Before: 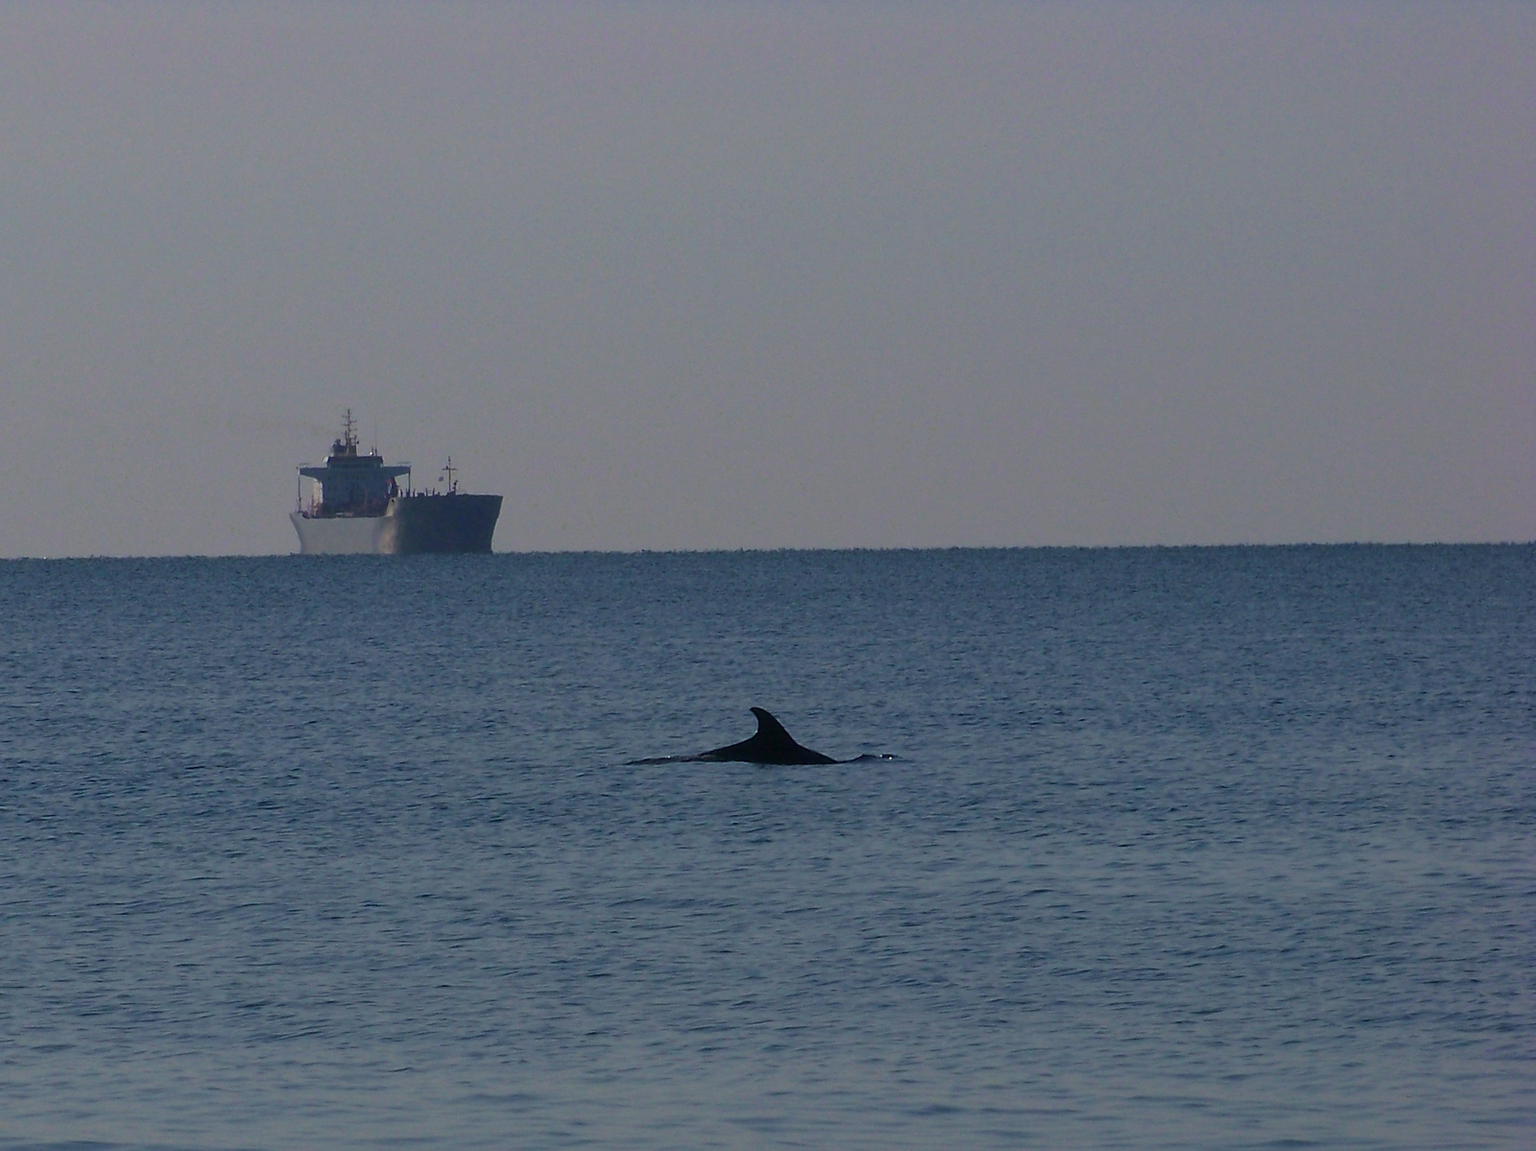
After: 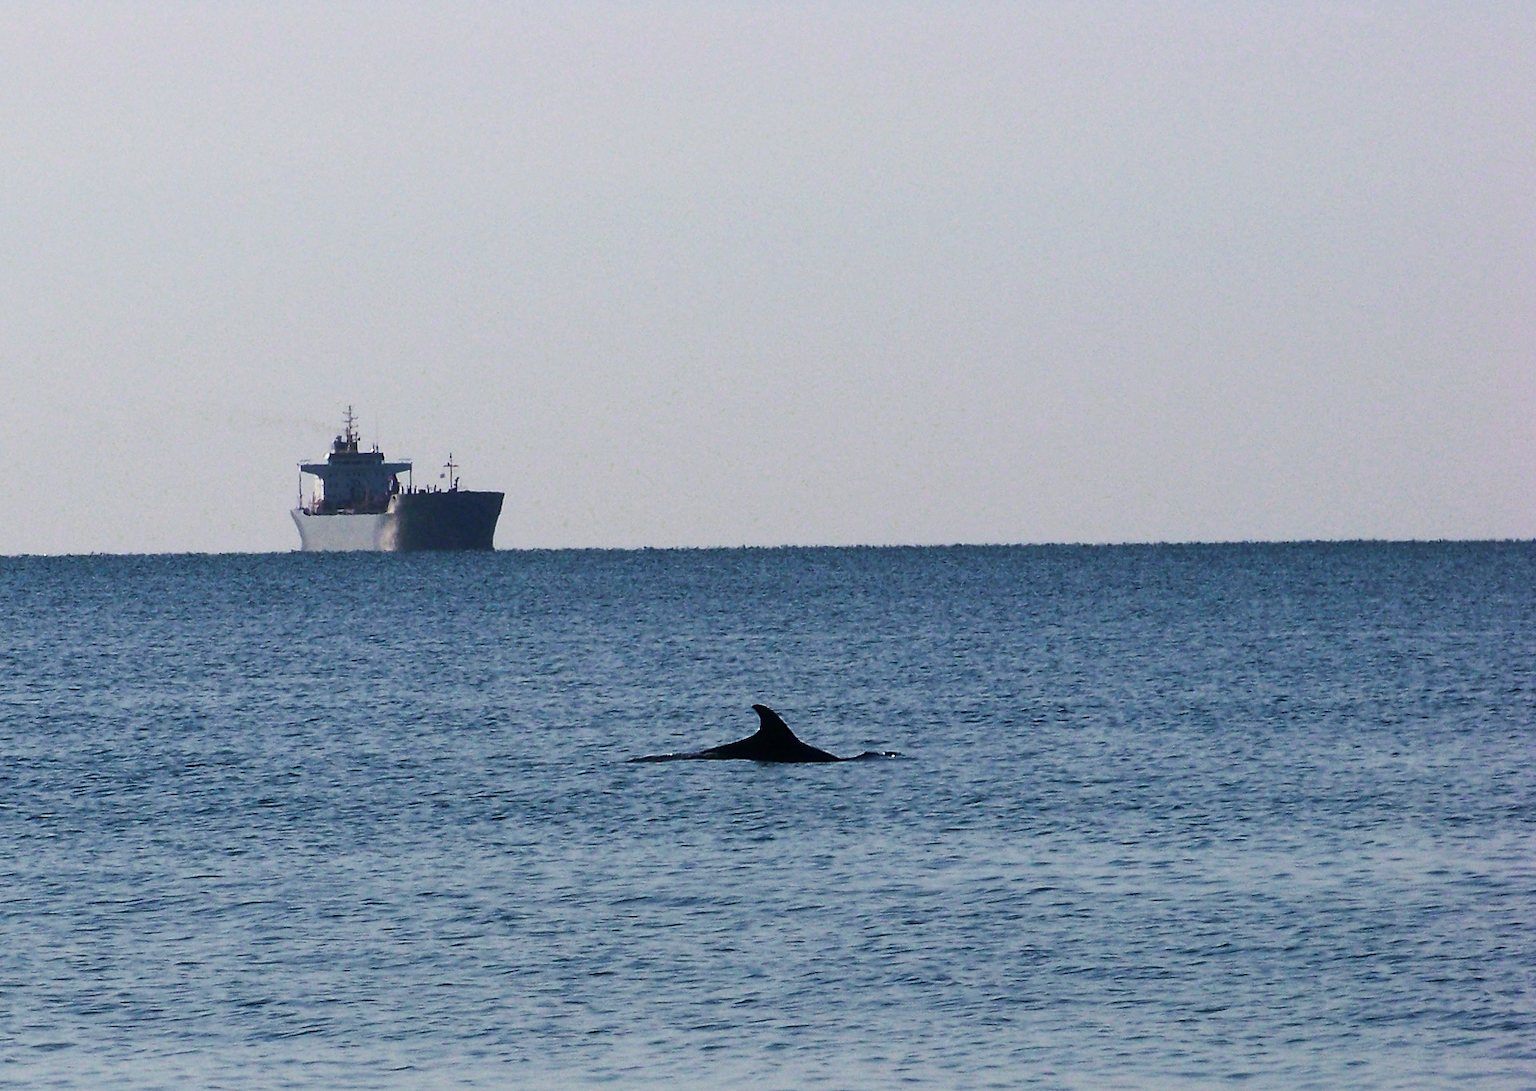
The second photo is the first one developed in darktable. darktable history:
tone equalizer: -8 EV -1.08 EV, -7 EV -1.01 EV, -6 EV -0.867 EV, -5 EV -0.578 EV, -3 EV 0.578 EV, -2 EV 0.867 EV, -1 EV 1.01 EV, +0 EV 1.08 EV, edges refinement/feathering 500, mask exposure compensation -1.57 EV, preserve details no
crop: top 0.448%, right 0.264%, bottom 5.045%
tone curve: curves: ch0 [(0, 0) (0.003, 0.003) (0.011, 0.014) (0.025, 0.033) (0.044, 0.06) (0.069, 0.096) (0.1, 0.132) (0.136, 0.174) (0.177, 0.226) (0.224, 0.282) (0.277, 0.352) (0.335, 0.435) (0.399, 0.524) (0.468, 0.615) (0.543, 0.695) (0.623, 0.771) (0.709, 0.835) (0.801, 0.894) (0.898, 0.944) (1, 1)], preserve colors none
exposure: black level correction 0.001, compensate highlight preservation false
